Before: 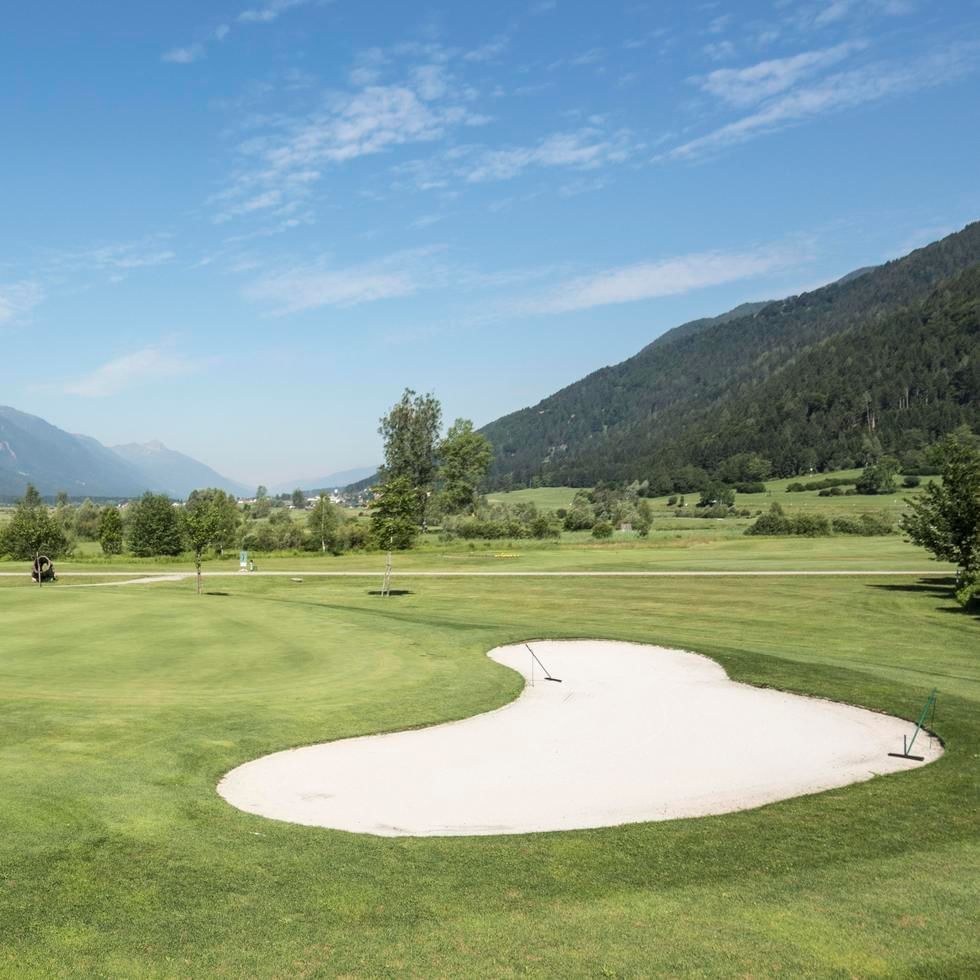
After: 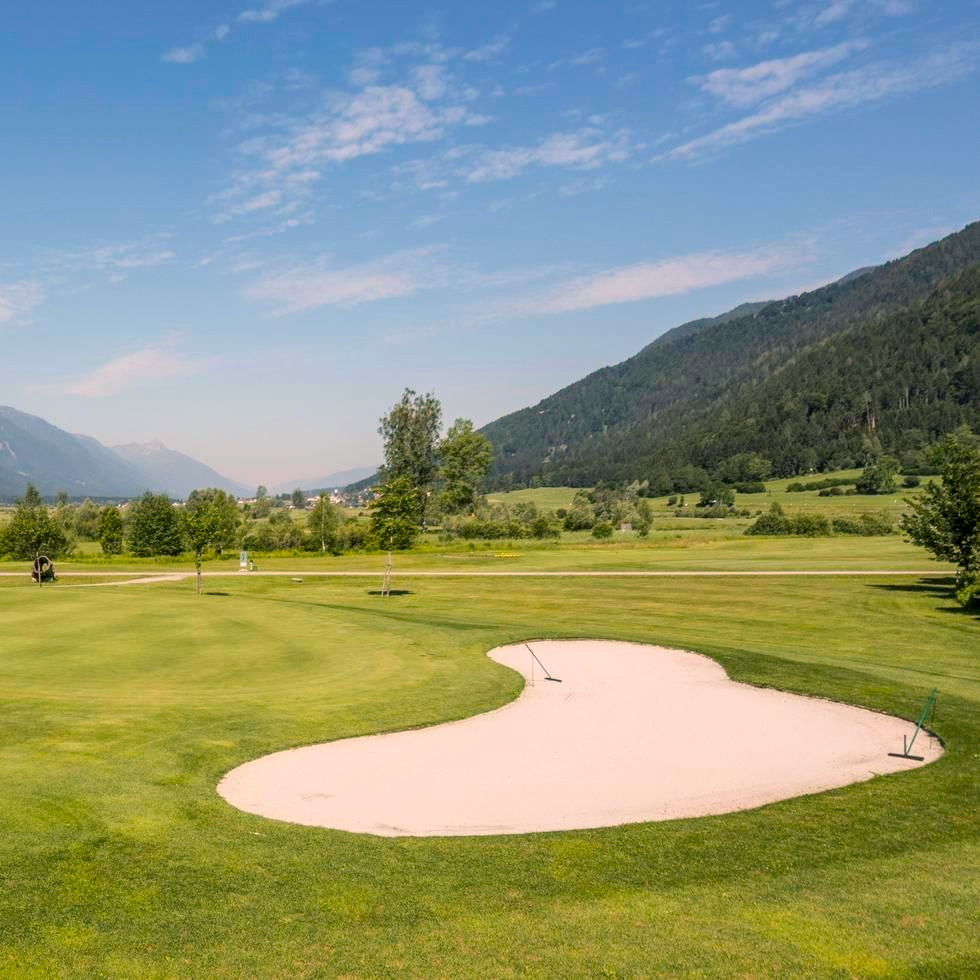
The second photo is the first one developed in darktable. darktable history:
color balance rgb: highlights gain › chroma 3.2%, highlights gain › hue 56.09°, perceptual saturation grading › global saturation 30.586%, contrast -10.233%
local contrast: on, module defaults
color correction: highlights a* 3.07, highlights b* -1.09, shadows a* -0.066, shadows b* 1.94, saturation 0.985
